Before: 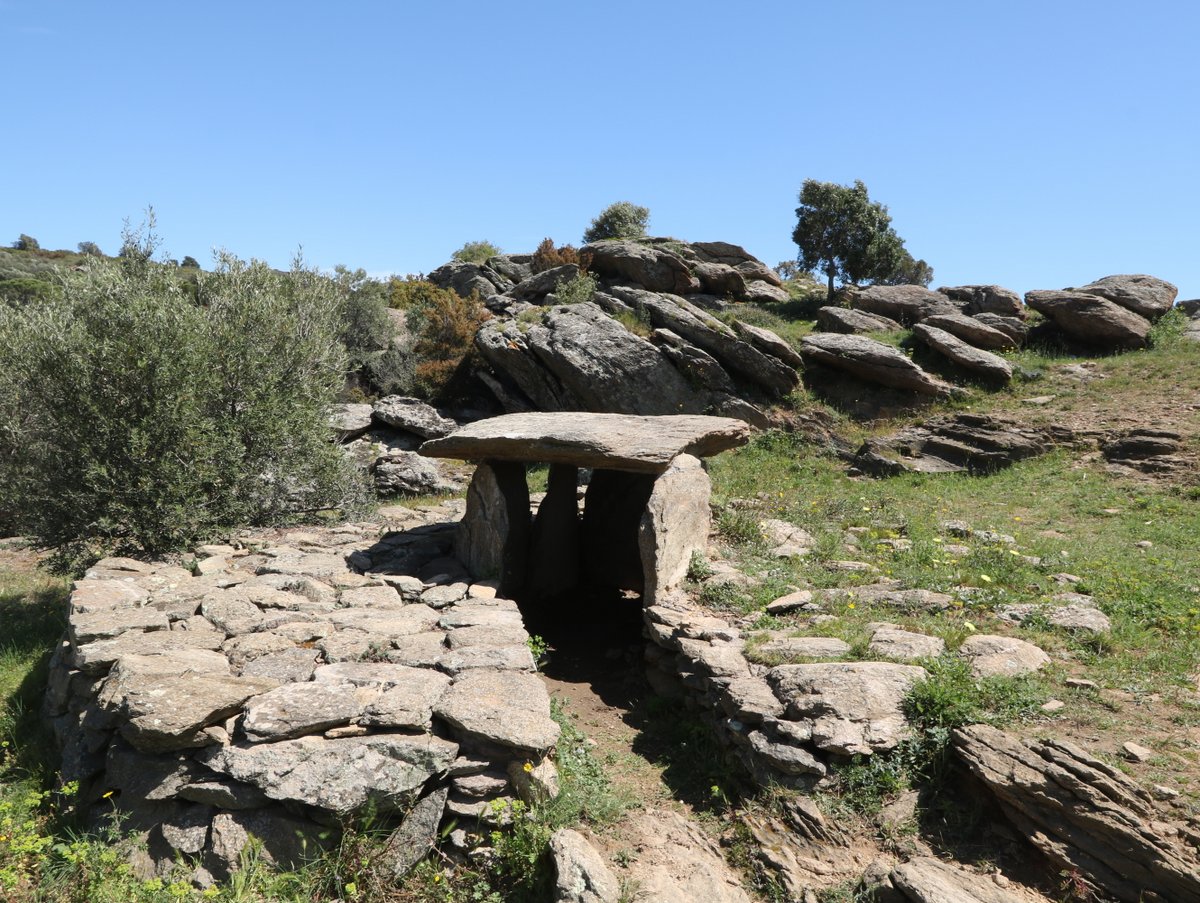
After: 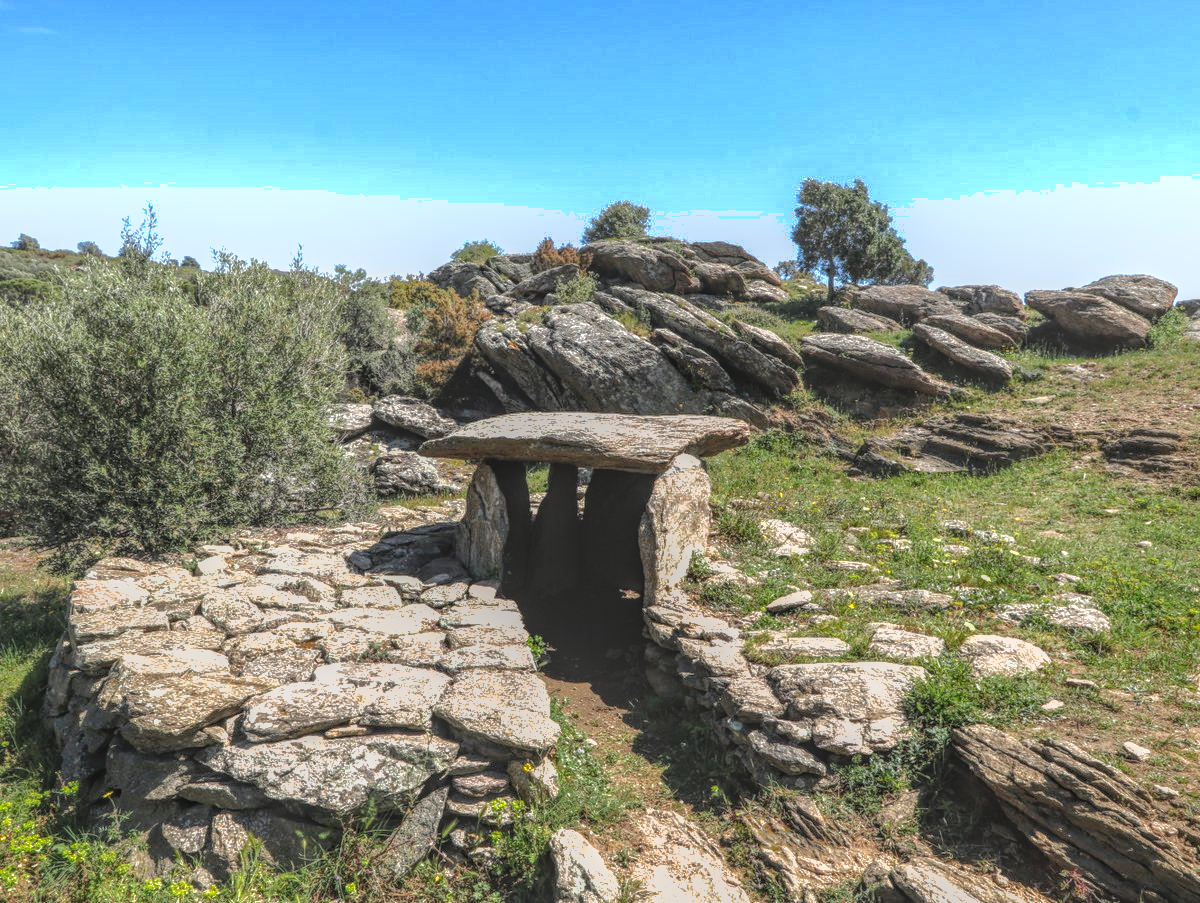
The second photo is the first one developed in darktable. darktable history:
shadows and highlights: shadows 39.97, highlights -60.07
local contrast: highlights 20%, shadows 31%, detail 201%, midtone range 0.2
tone equalizer: -8 EV -0.77 EV, -7 EV -0.71 EV, -6 EV -0.586 EV, -5 EV -0.393 EV, -3 EV 0.372 EV, -2 EV 0.6 EV, -1 EV 0.685 EV, +0 EV 0.771 EV, mask exposure compensation -0.487 EV
